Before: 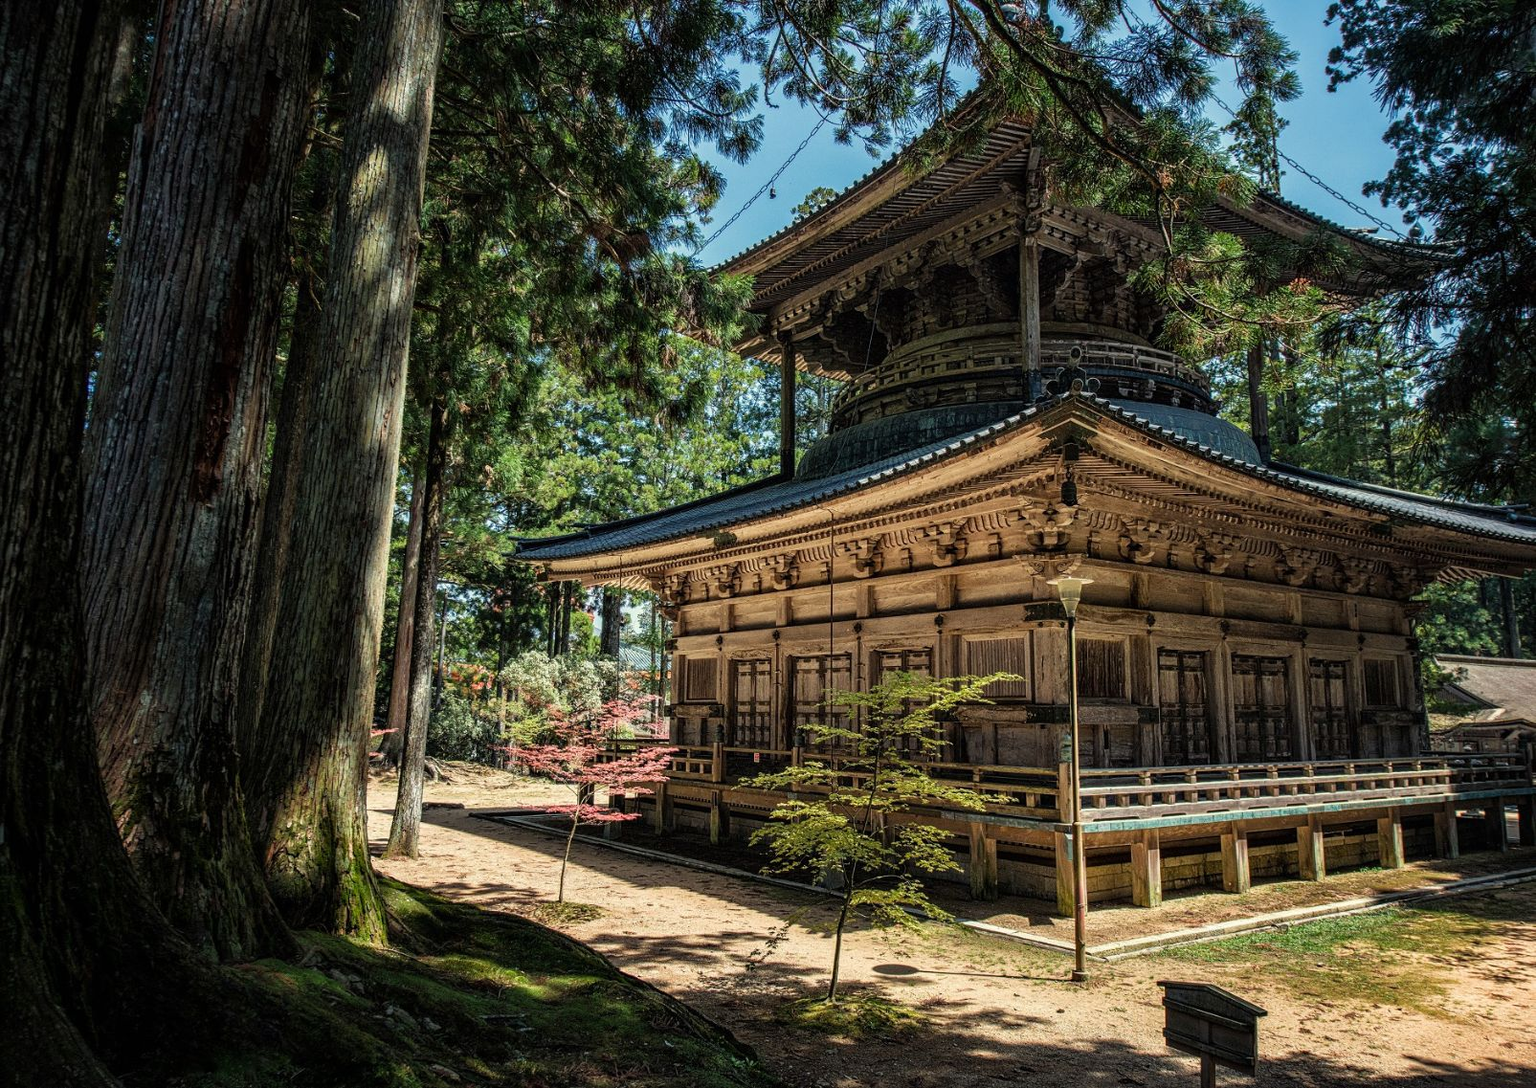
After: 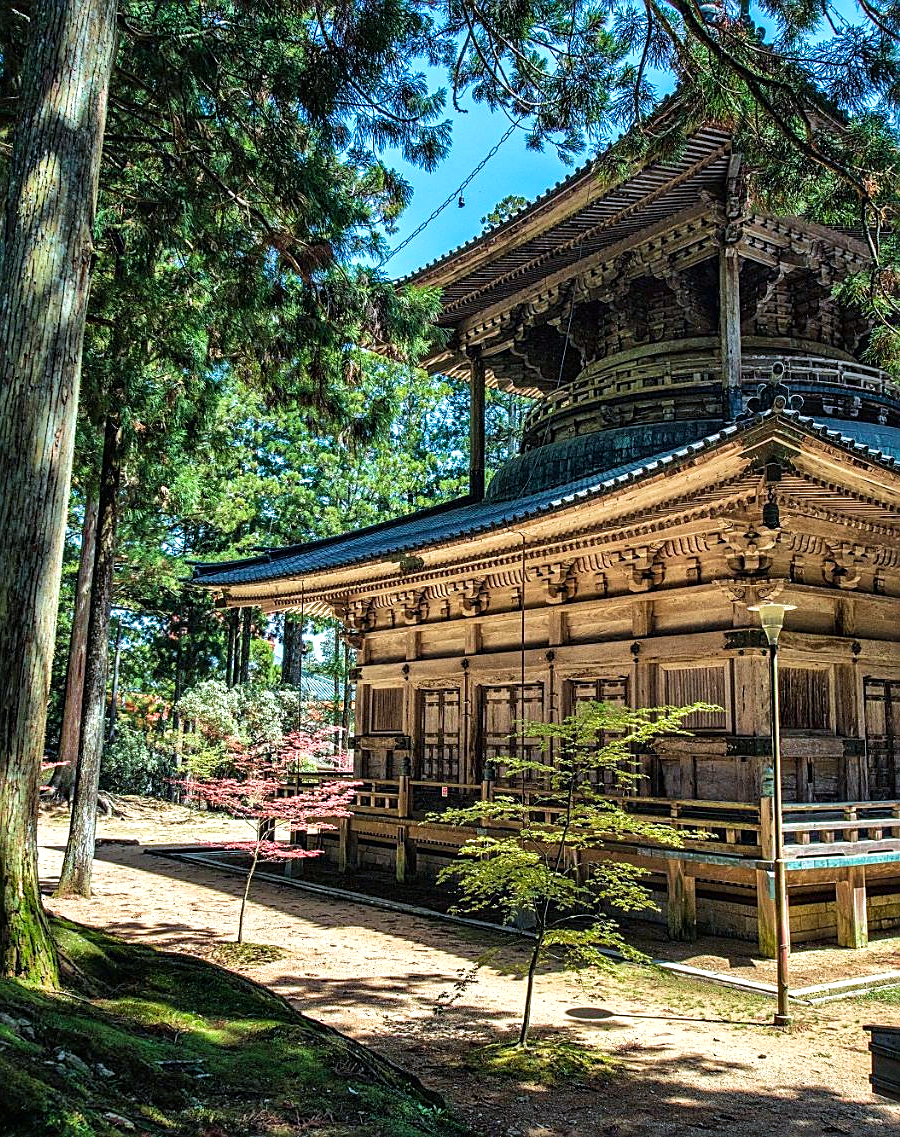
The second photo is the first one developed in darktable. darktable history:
shadows and highlights: white point adjustment 0.047, soften with gaussian
color balance rgb: linear chroma grading › global chroma 14.464%, perceptual saturation grading › global saturation 0.103%
crop: left 21.564%, right 22.319%
exposure: exposure 0.453 EV, compensate highlight preservation false
velvia: on, module defaults
sharpen: on, module defaults
color calibration: x 0.37, y 0.382, temperature 4315.56 K
